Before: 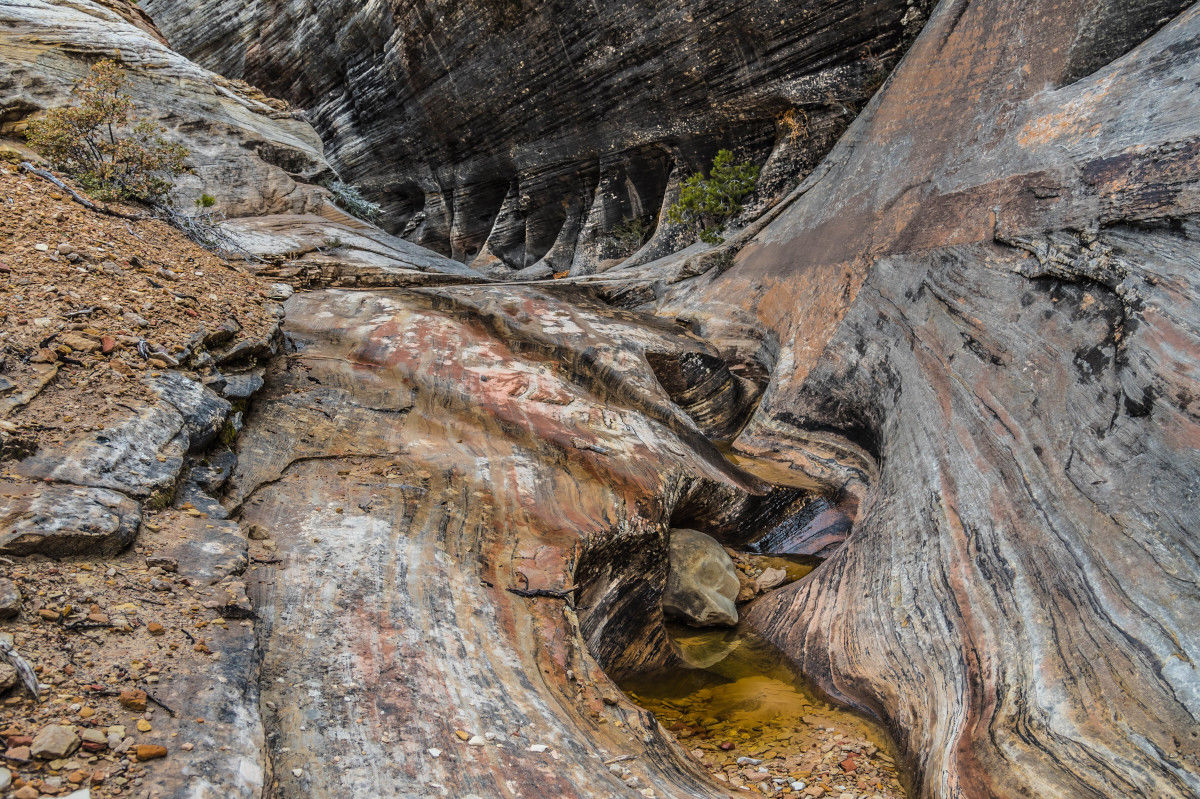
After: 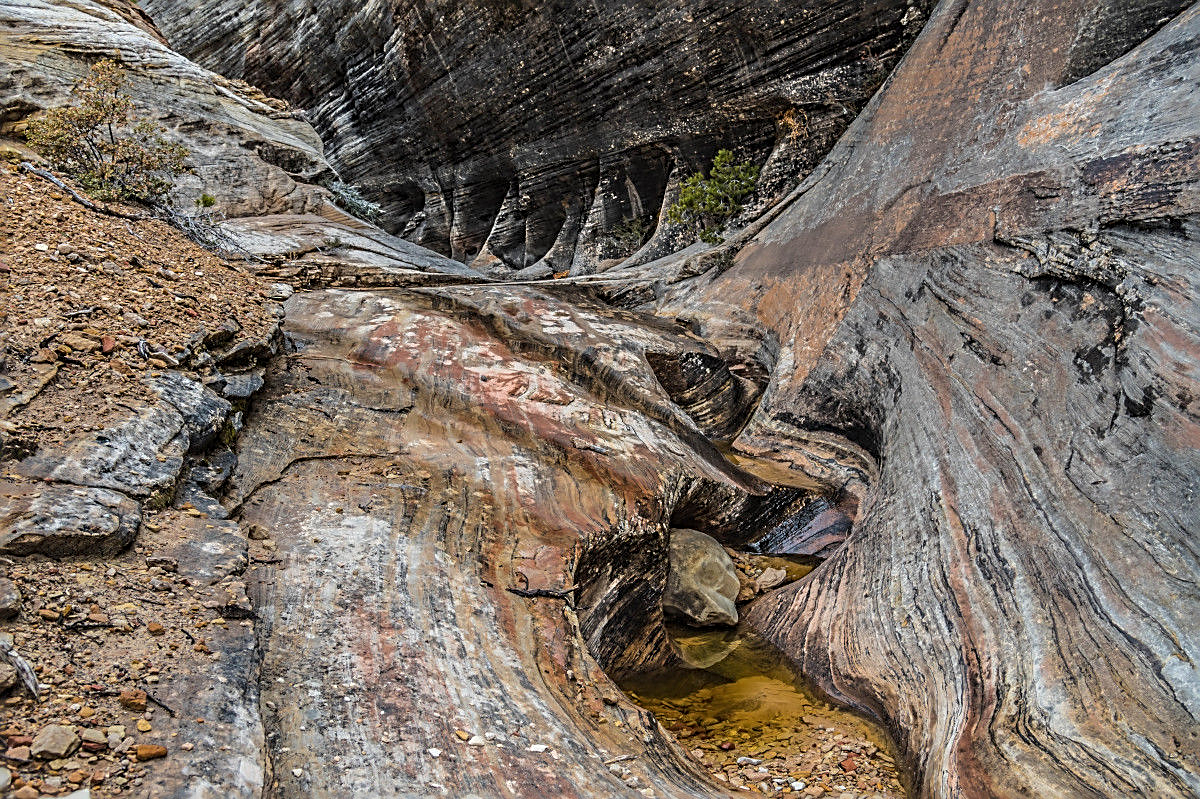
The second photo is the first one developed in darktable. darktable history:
color correction: saturation 0.98
sharpen: radius 2.584, amount 0.688
